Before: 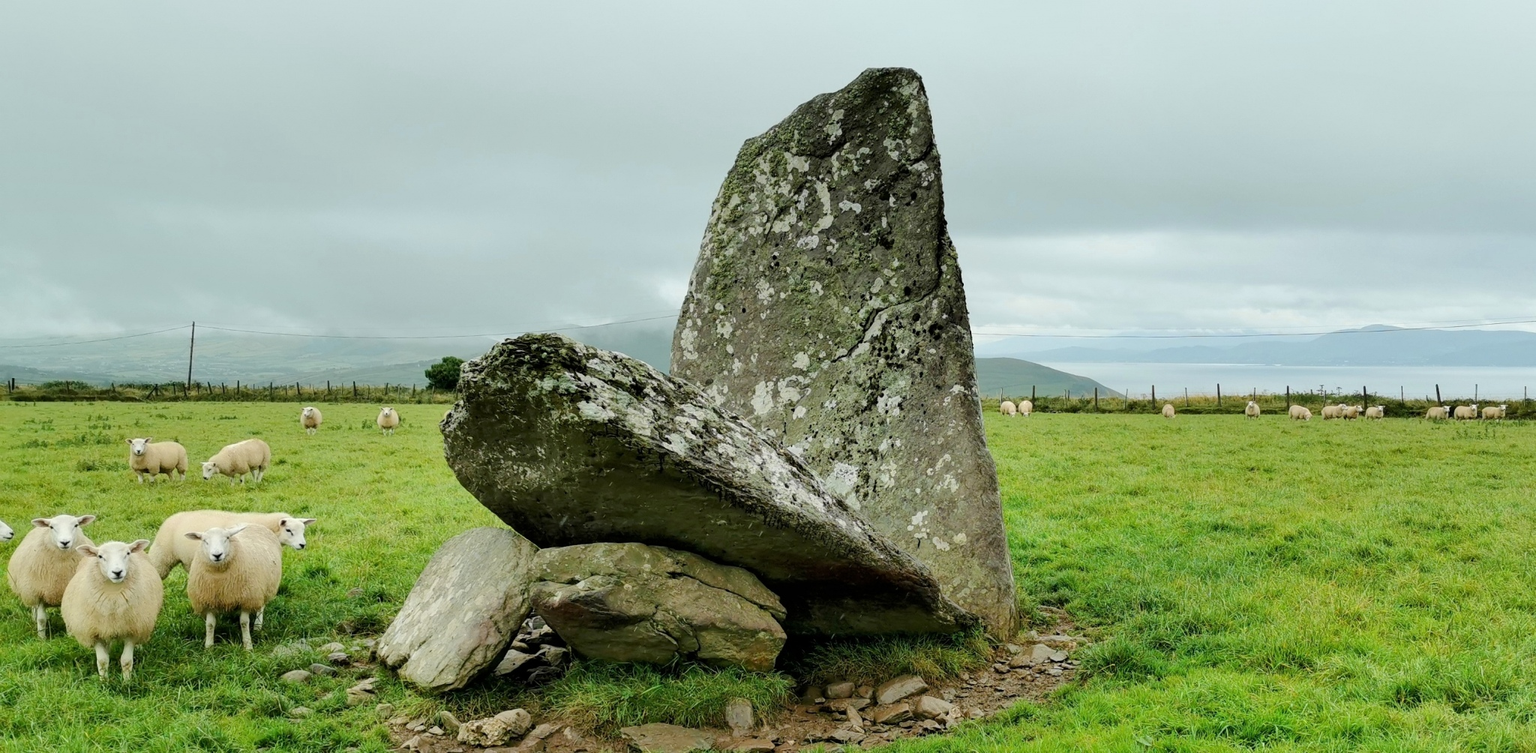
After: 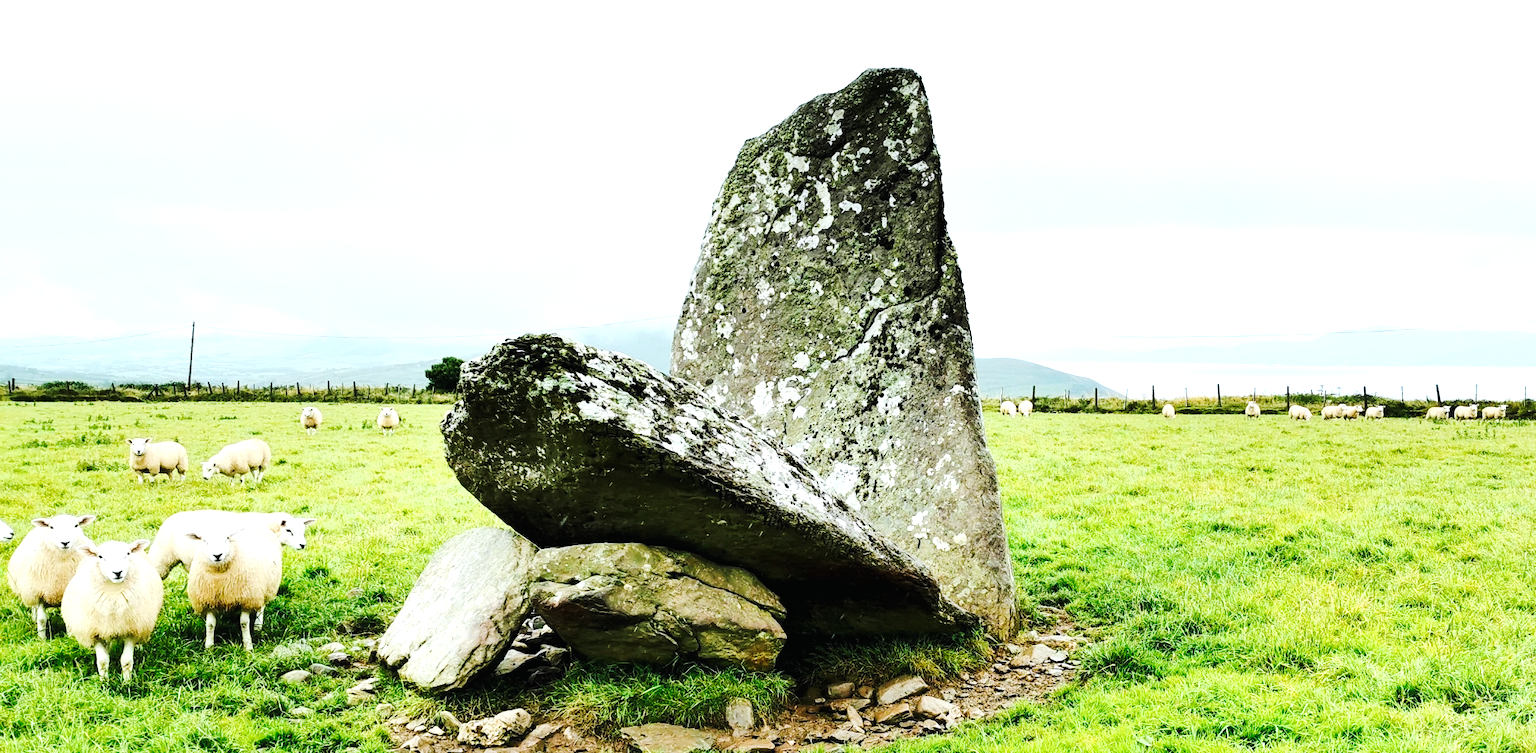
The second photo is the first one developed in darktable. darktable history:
contrast equalizer: octaves 7, y [[0.5, 0.5, 0.472, 0.5, 0.5, 0.5], [0.5 ×6], [0.5 ×6], [0 ×6], [0 ×6]]
color correction: highlights a* -0.16, highlights b* -5.89, shadows a* -0.131, shadows b* -0.111
exposure: black level correction 0, exposure 0.5 EV, compensate exposure bias true, compensate highlight preservation false
tone equalizer: -8 EV -0.743 EV, -7 EV -0.725 EV, -6 EV -0.586 EV, -5 EV -0.397 EV, -3 EV 0.381 EV, -2 EV 0.6 EV, -1 EV 0.692 EV, +0 EV 0.721 EV, edges refinement/feathering 500, mask exposure compensation -1.57 EV, preserve details no
tone curve: curves: ch0 [(0, 0) (0.003, 0.008) (0.011, 0.011) (0.025, 0.018) (0.044, 0.028) (0.069, 0.039) (0.1, 0.056) (0.136, 0.081) (0.177, 0.118) (0.224, 0.164) (0.277, 0.223) (0.335, 0.3) (0.399, 0.399) (0.468, 0.51) (0.543, 0.618) (0.623, 0.71) (0.709, 0.79) (0.801, 0.865) (0.898, 0.93) (1, 1)], preserve colors none
